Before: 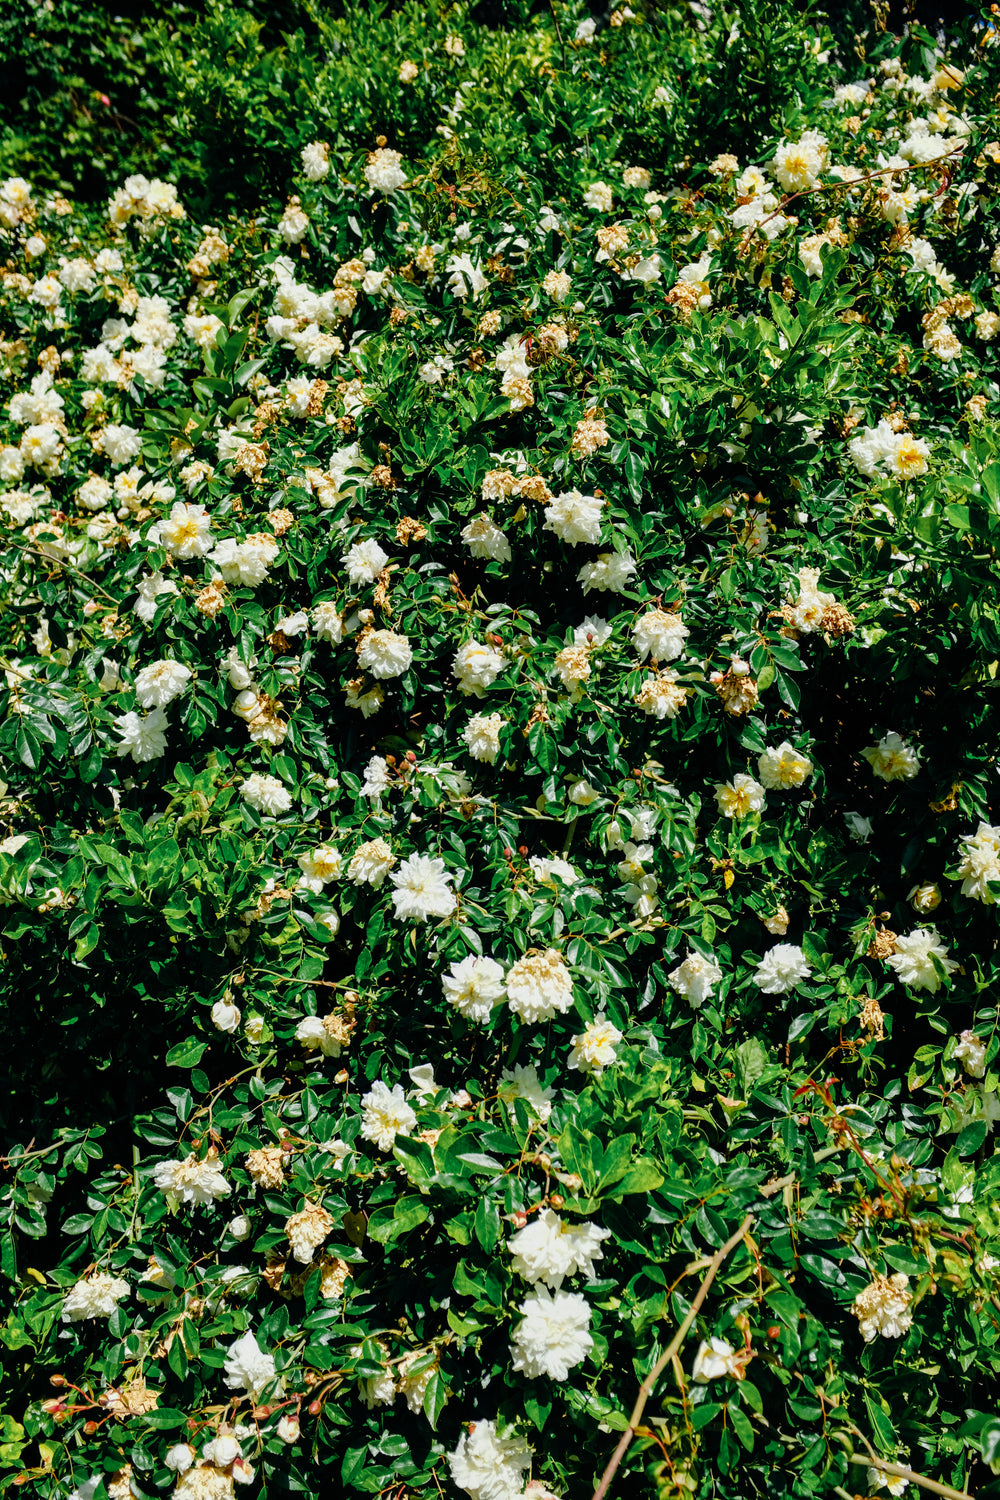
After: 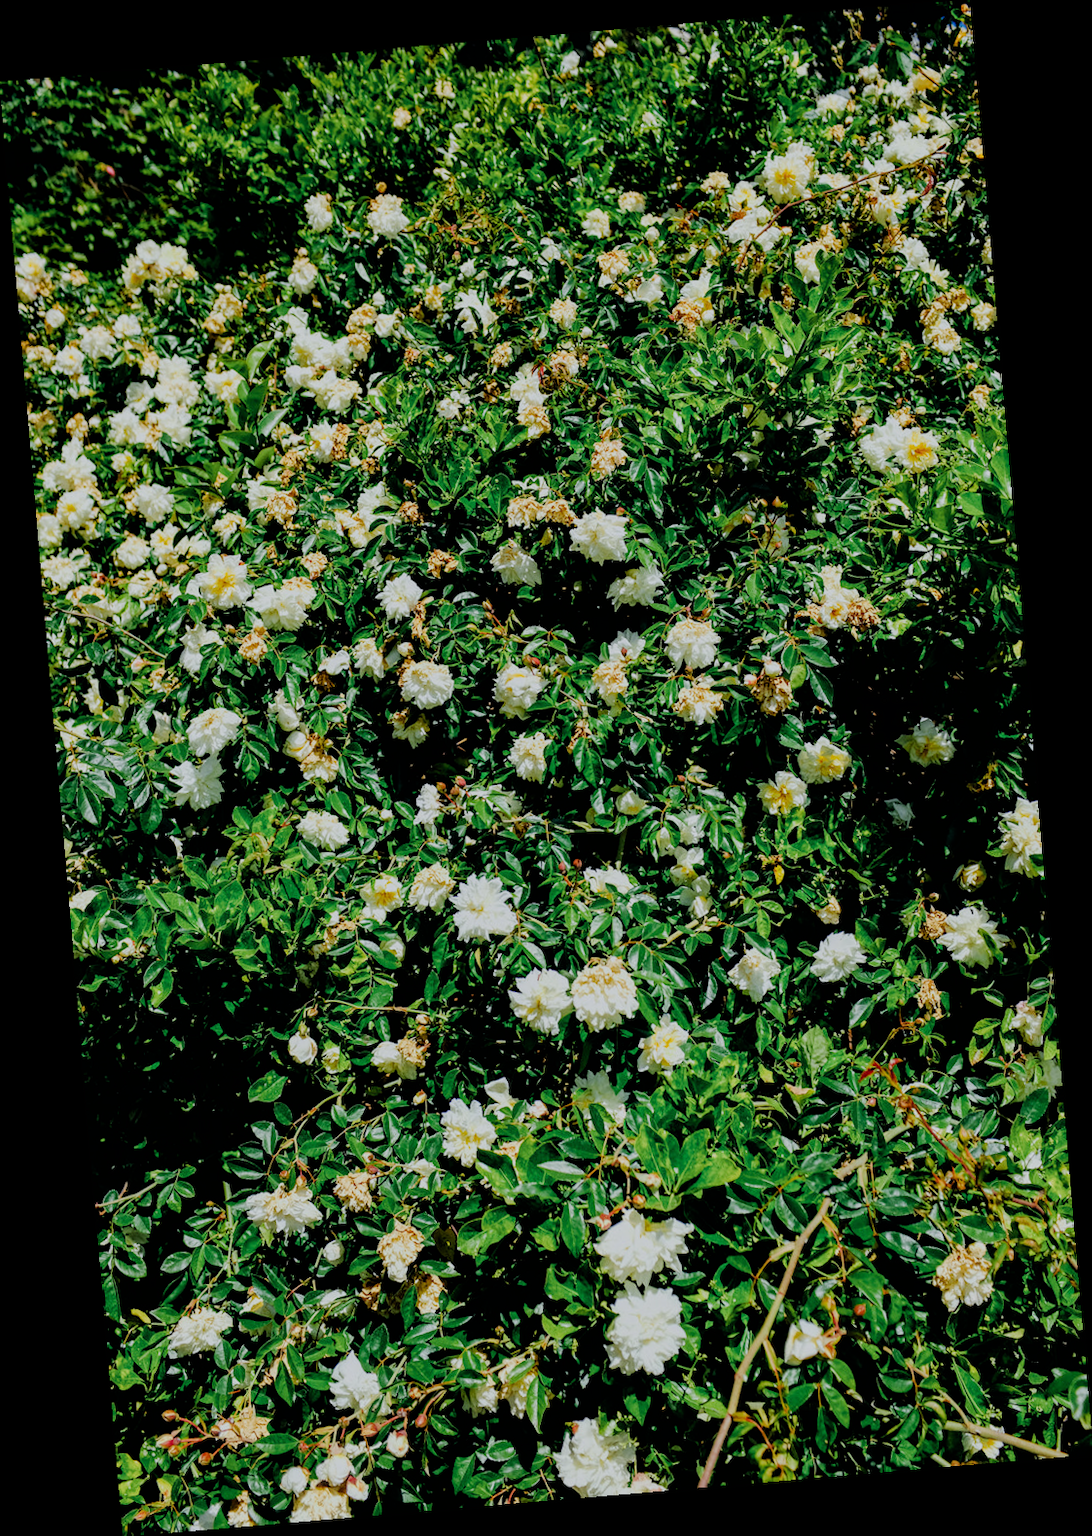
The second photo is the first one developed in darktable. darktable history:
rotate and perspective: rotation -4.86°, automatic cropping off
white balance: red 0.98, blue 1.034
filmic rgb: black relative exposure -6.68 EV, white relative exposure 4.56 EV, hardness 3.25
